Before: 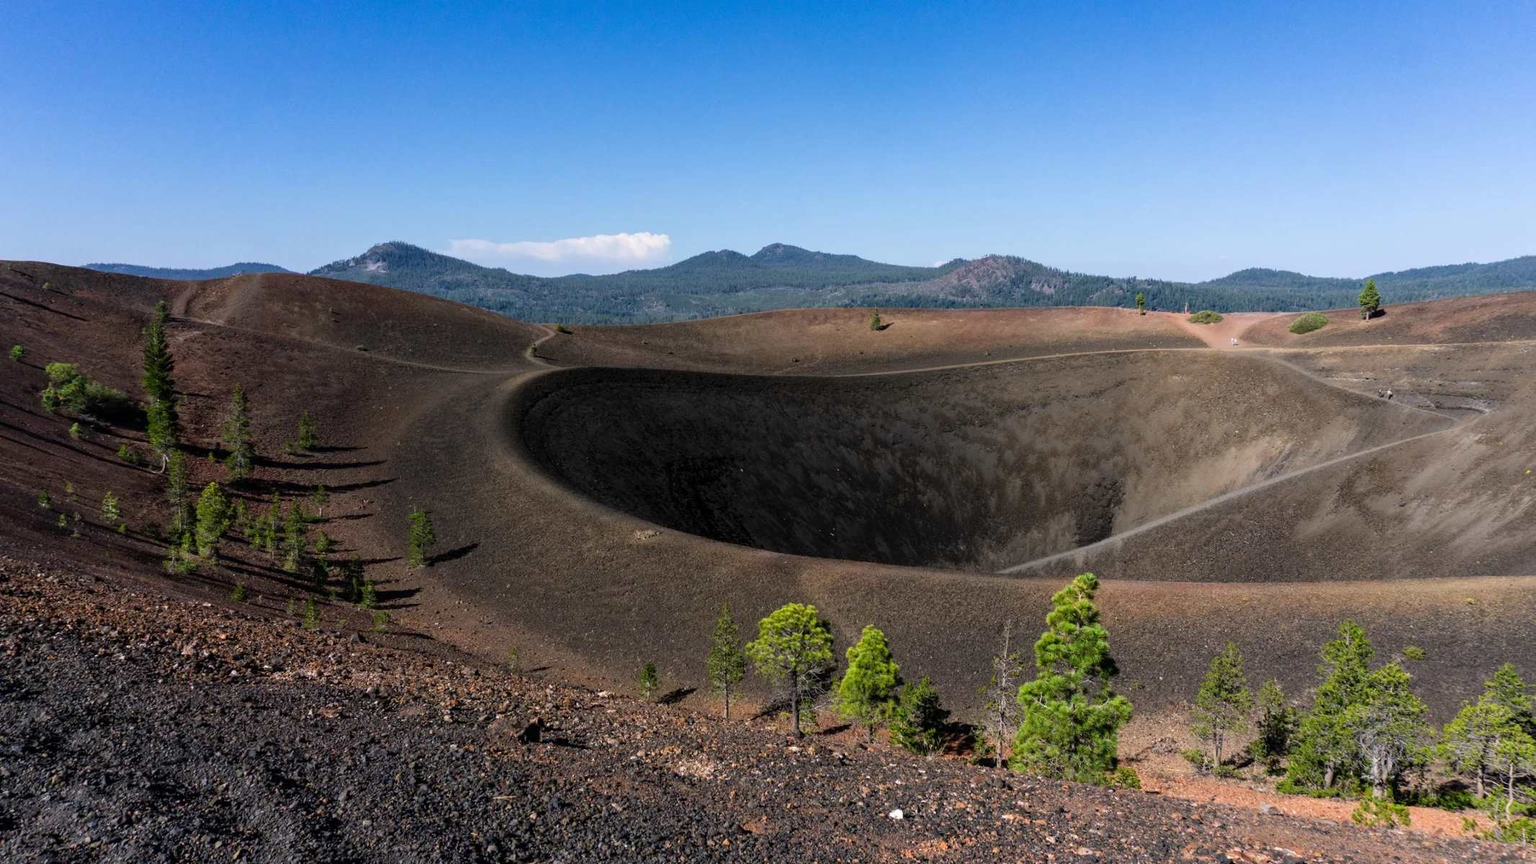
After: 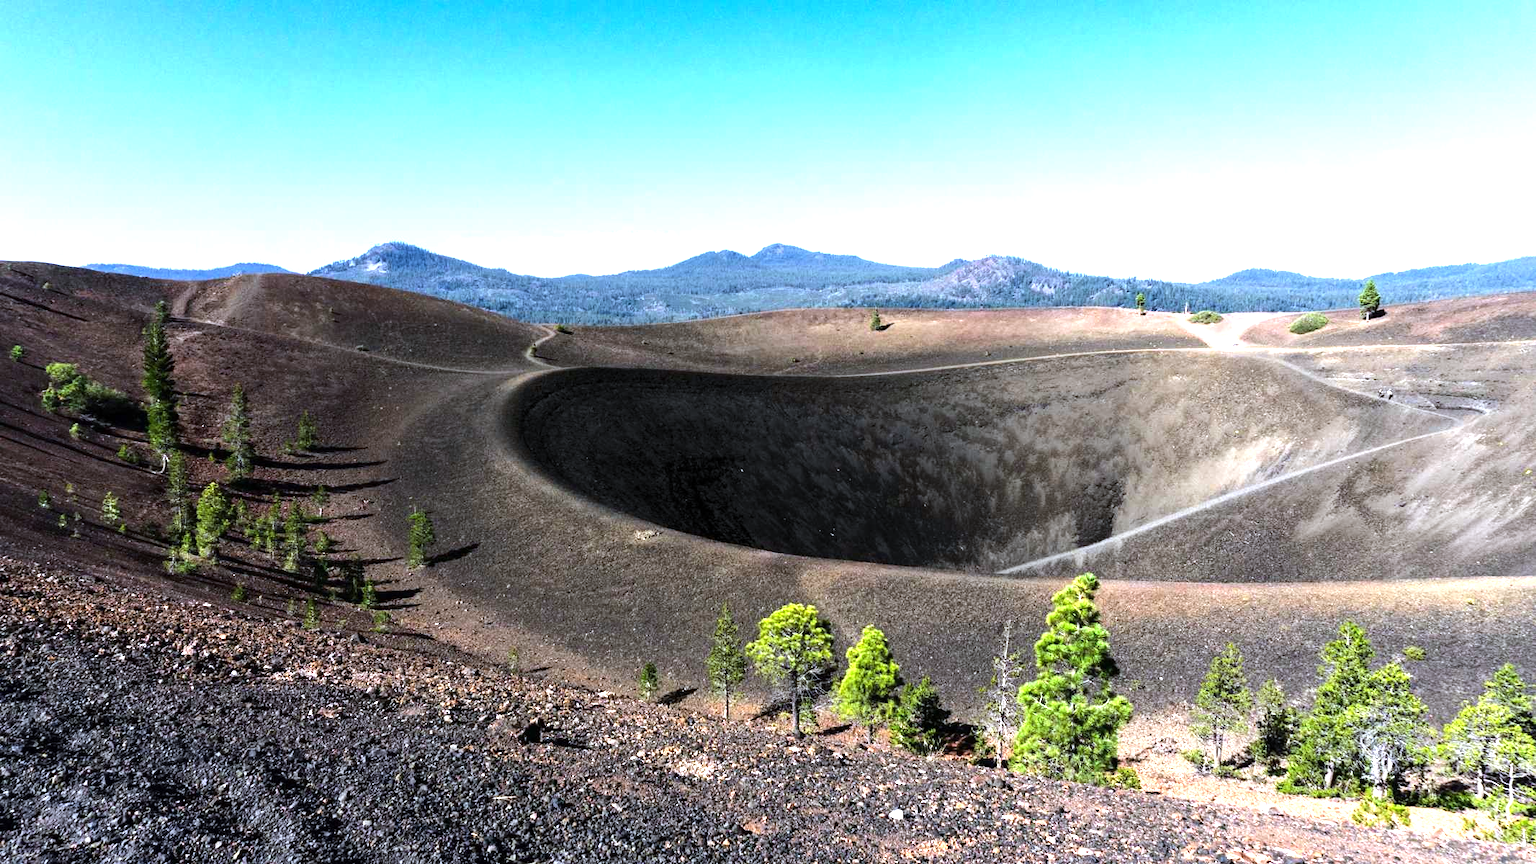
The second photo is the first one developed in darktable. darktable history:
tone equalizer: -8 EV -0.75 EV, -7 EV -0.7 EV, -6 EV -0.6 EV, -5 EV -0.4 EV, -3 EV 0.4 EV, -2 EV 0.6 EV, -1 EV 0.7 EV, +0 EV 0.75 EV, edges refinement/feathering 500, mask exposure compensation -1.57 EV, preserve details no
white balance: red 0.924, blue 1.095
exposure: exposure 1 EV, compensate highlight preservation false
